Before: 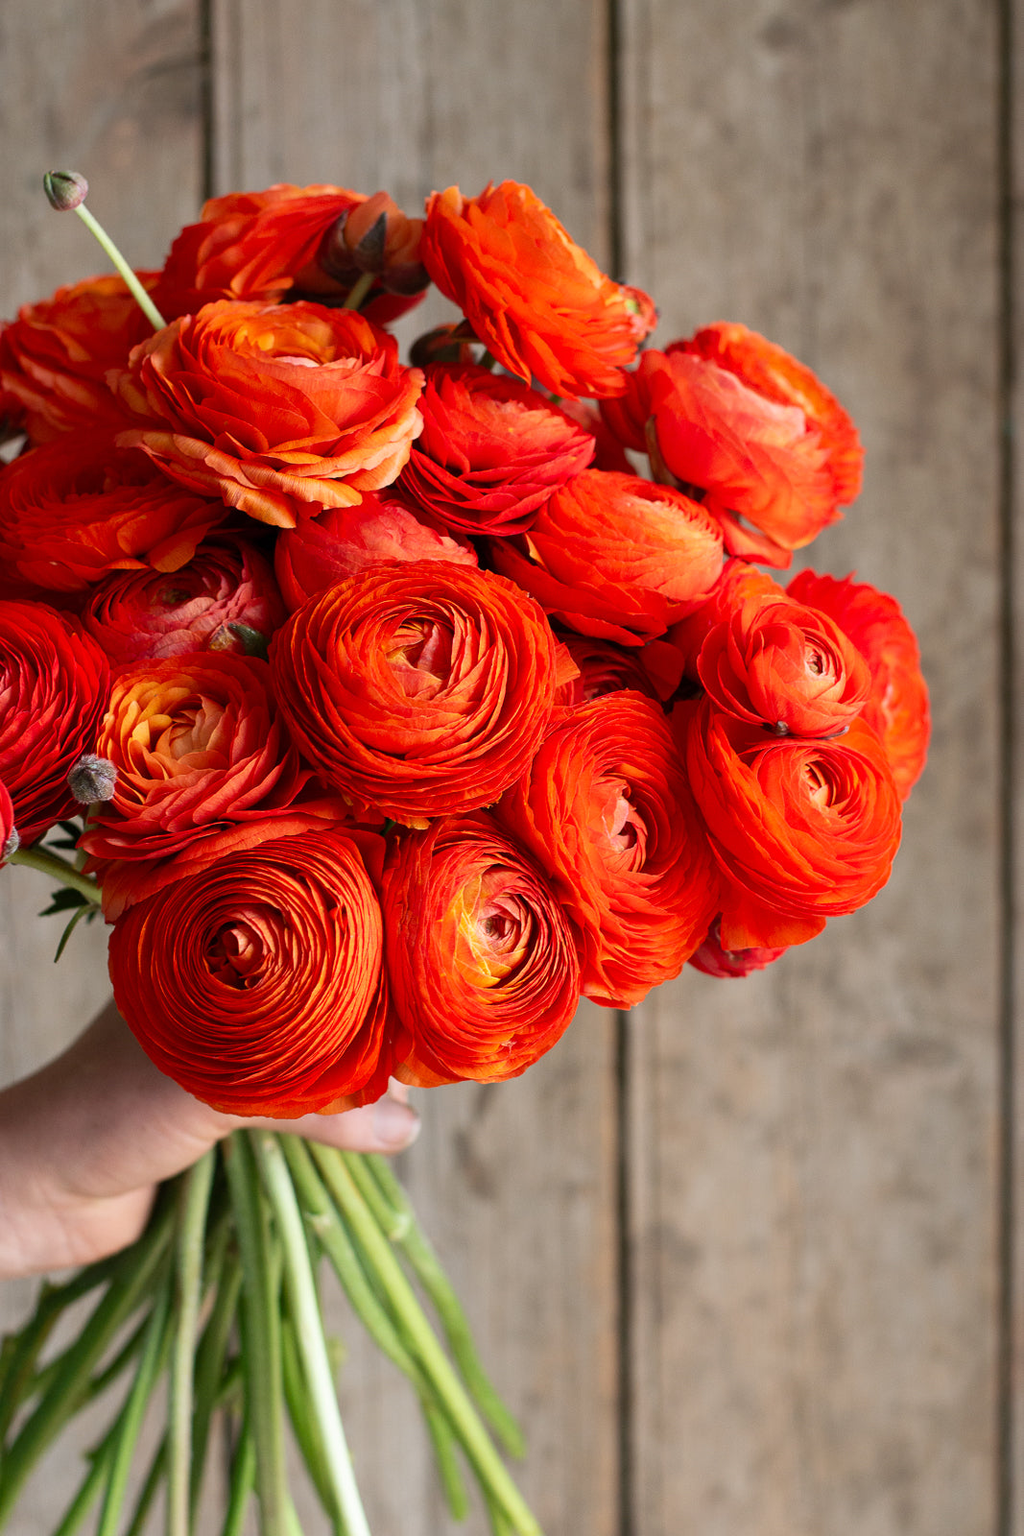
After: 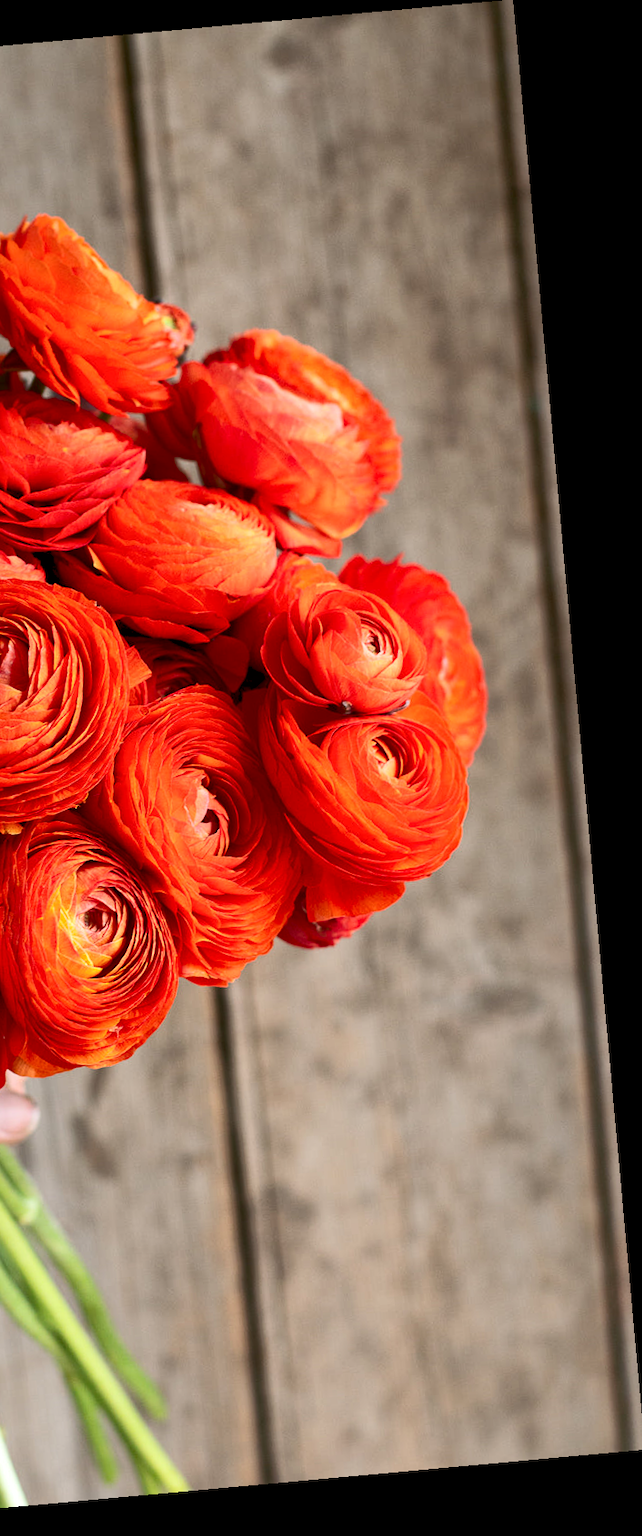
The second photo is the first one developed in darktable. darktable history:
contrast brightness saturation: contrast 0.28
rotate and perspective: rotation -5.2°, automatic cropping off
shadows and highlights: on, module defaults
contrast equalizer: octaves 7, y [[0.6 ×6], [0.55 ×6], [0 ×6], [0 ×6], [0 ×6]], mix 0.15
crop: left 41.402%
